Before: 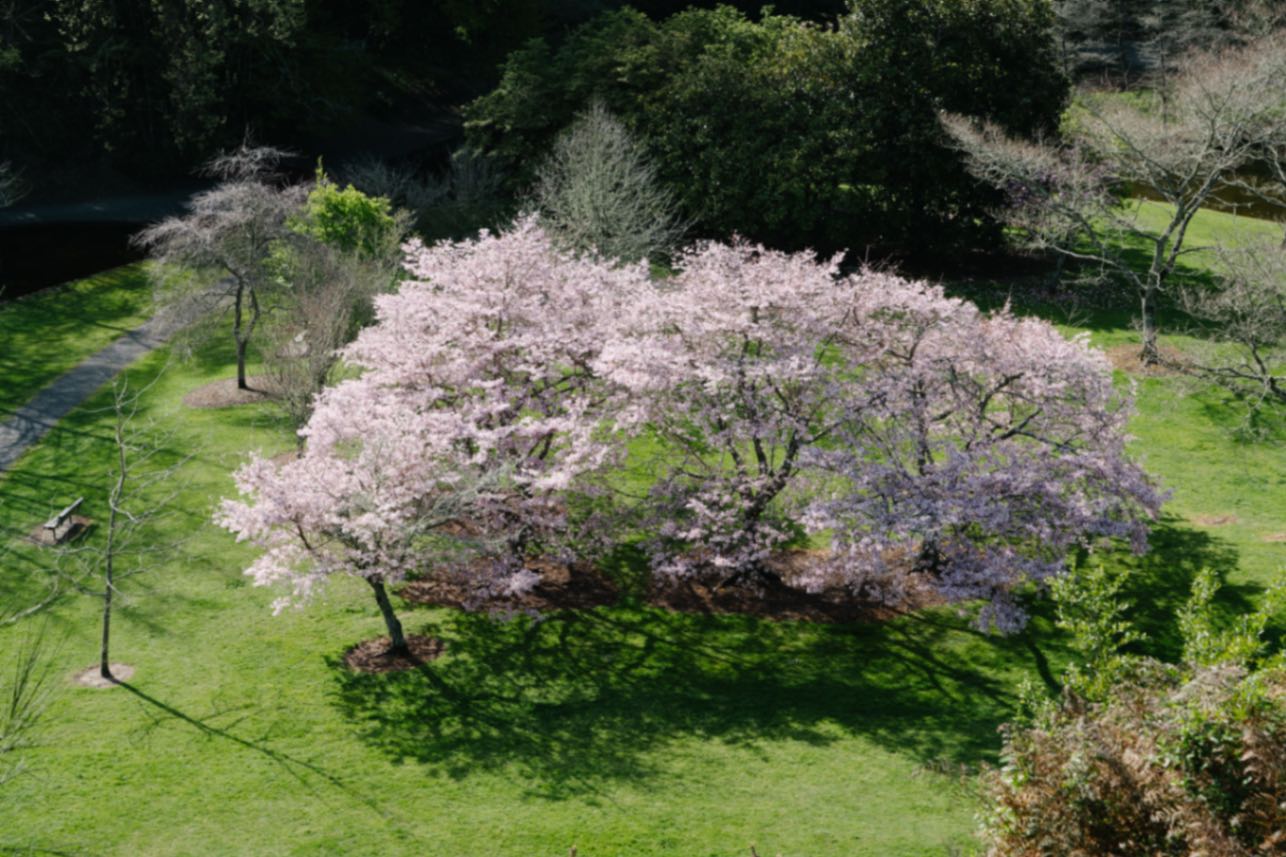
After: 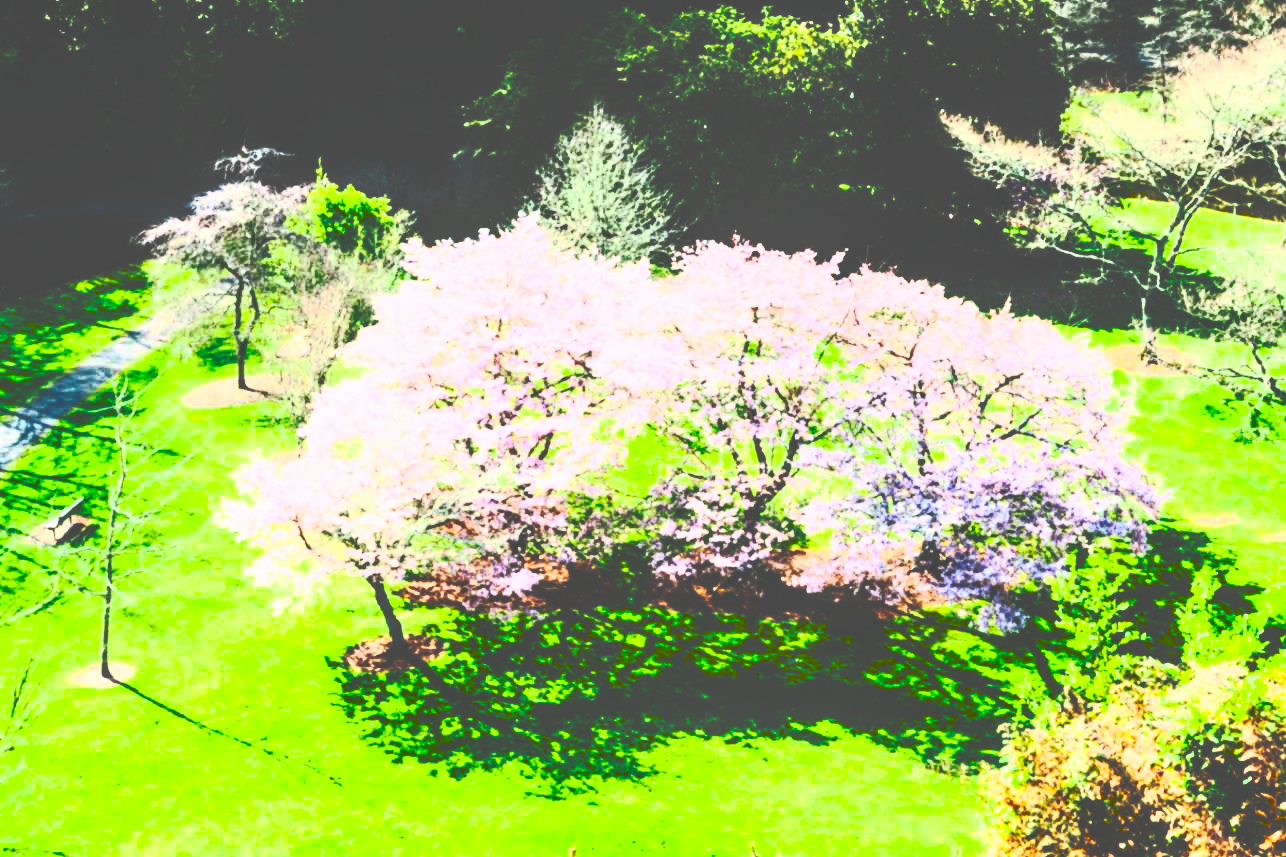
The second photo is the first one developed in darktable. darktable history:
base curve: curves: ch0 [(0, 0) (0.028, 0.03) (0.121, 0.232) (0.46, 0.748) (0.859, 0.968) (1, 1)], preserve colors none
local contrast: on, module defaults
tone curve: curves: ch0 [(0, 0) (0.003, 0.284) (0.011, 0.284) (0.025, 0.288) (0.044, 0.29) (0.069, 0.292) (0.1, 0.296) (0.136, 0.298) (0.177, 0.305) (0.224, 0.312) (0.277, 0.327) (0.335, 0.362) (0.399, 0.407) (0.468, 0.464) (0.543, 0.537) (0.623, 0.62) (0.709, 0.71) (0.801, 0.79) (0.898, 0.862) (1, 1)], preserve colors none
contrast brightness saturation: contrast 1, brightness 1, saturation 1
